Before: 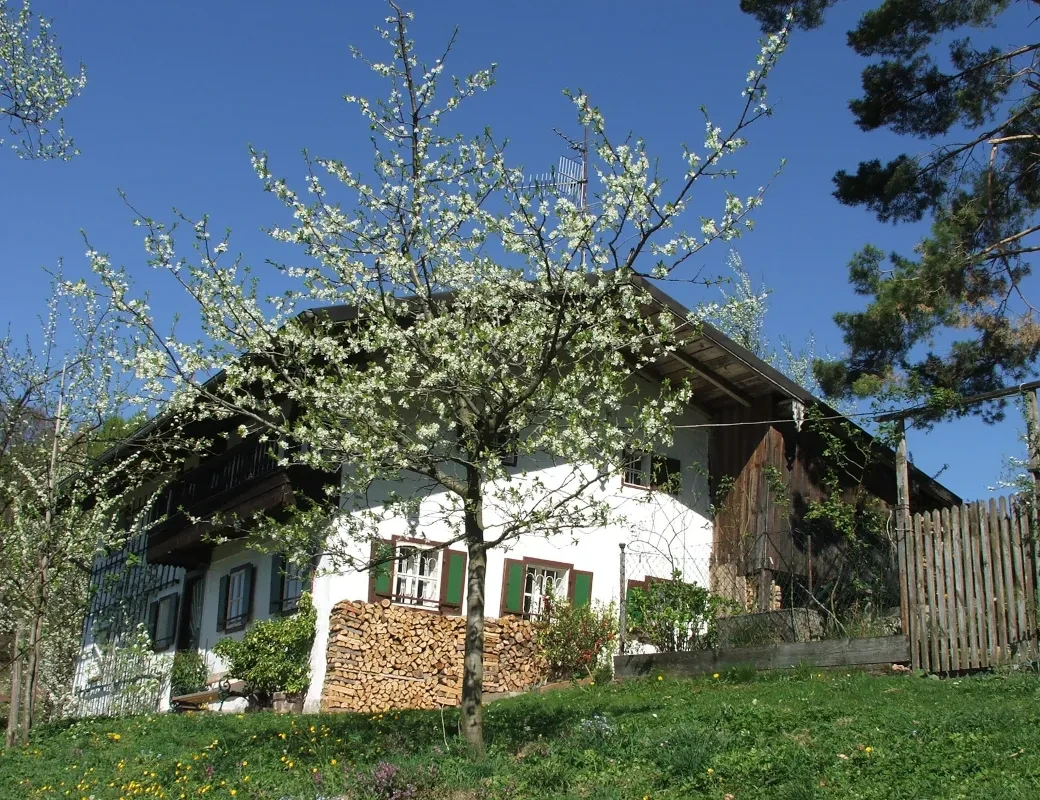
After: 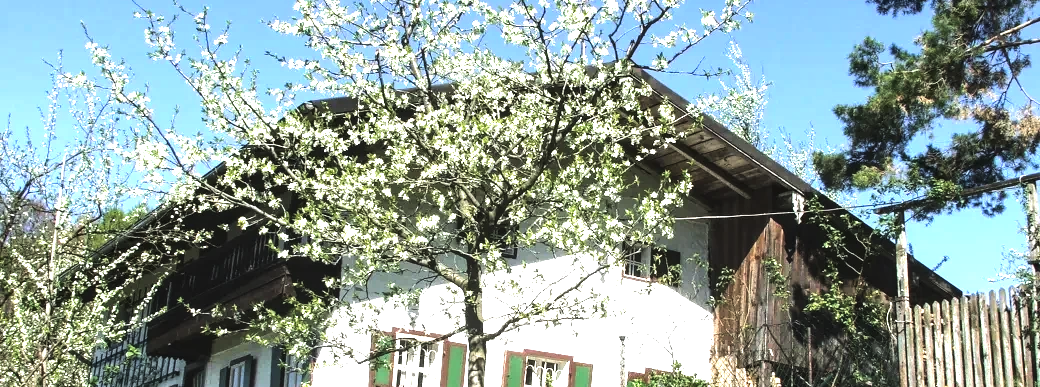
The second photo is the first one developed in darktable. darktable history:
local contrast: highlights 83%, shadows 81%
exposure: black level correction -0.005, exposure 1 EV, compensate highlight preservation false
tone equalizer: -8 EV -0.75 EV, -7 EV -0.7 EV, -6 EV -0.6 EV, -5 EV -0.4 EV, -3 EV 0.4 EV, -2 EV 0.6 EV, -1 EV 0.7 EV, +0 EV 0.75 EV, edges refinement/feathering 500, mask exposure compensation -1.57 EV, preserve details no
crop and rotate: top 26.056%, bottom 25.543%
